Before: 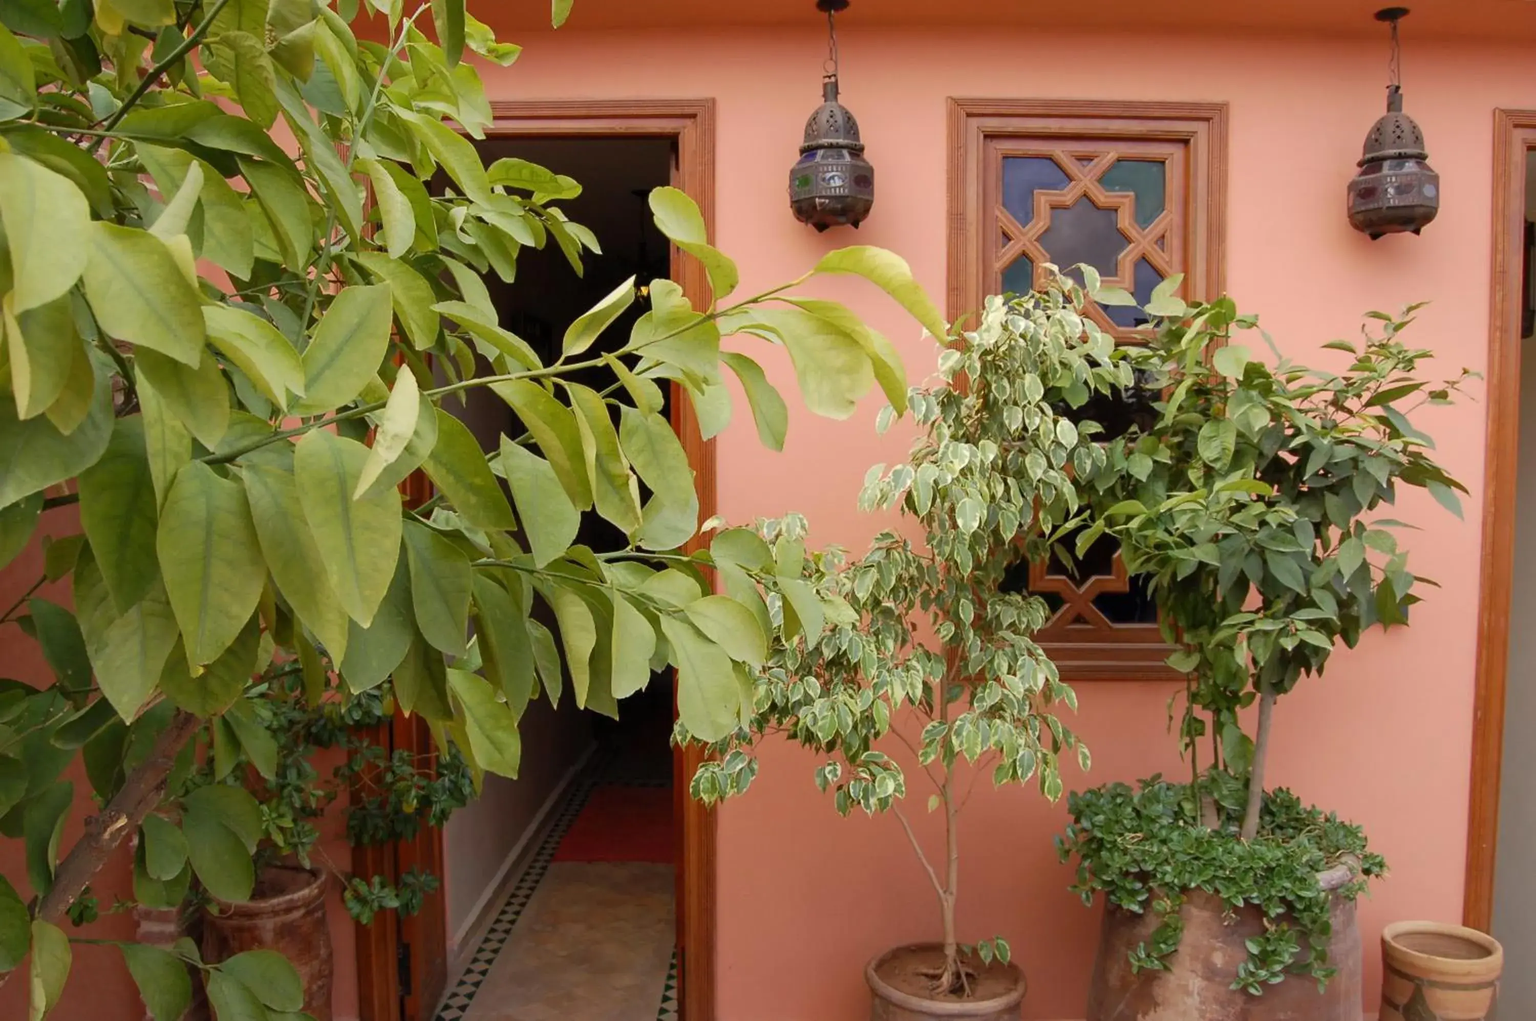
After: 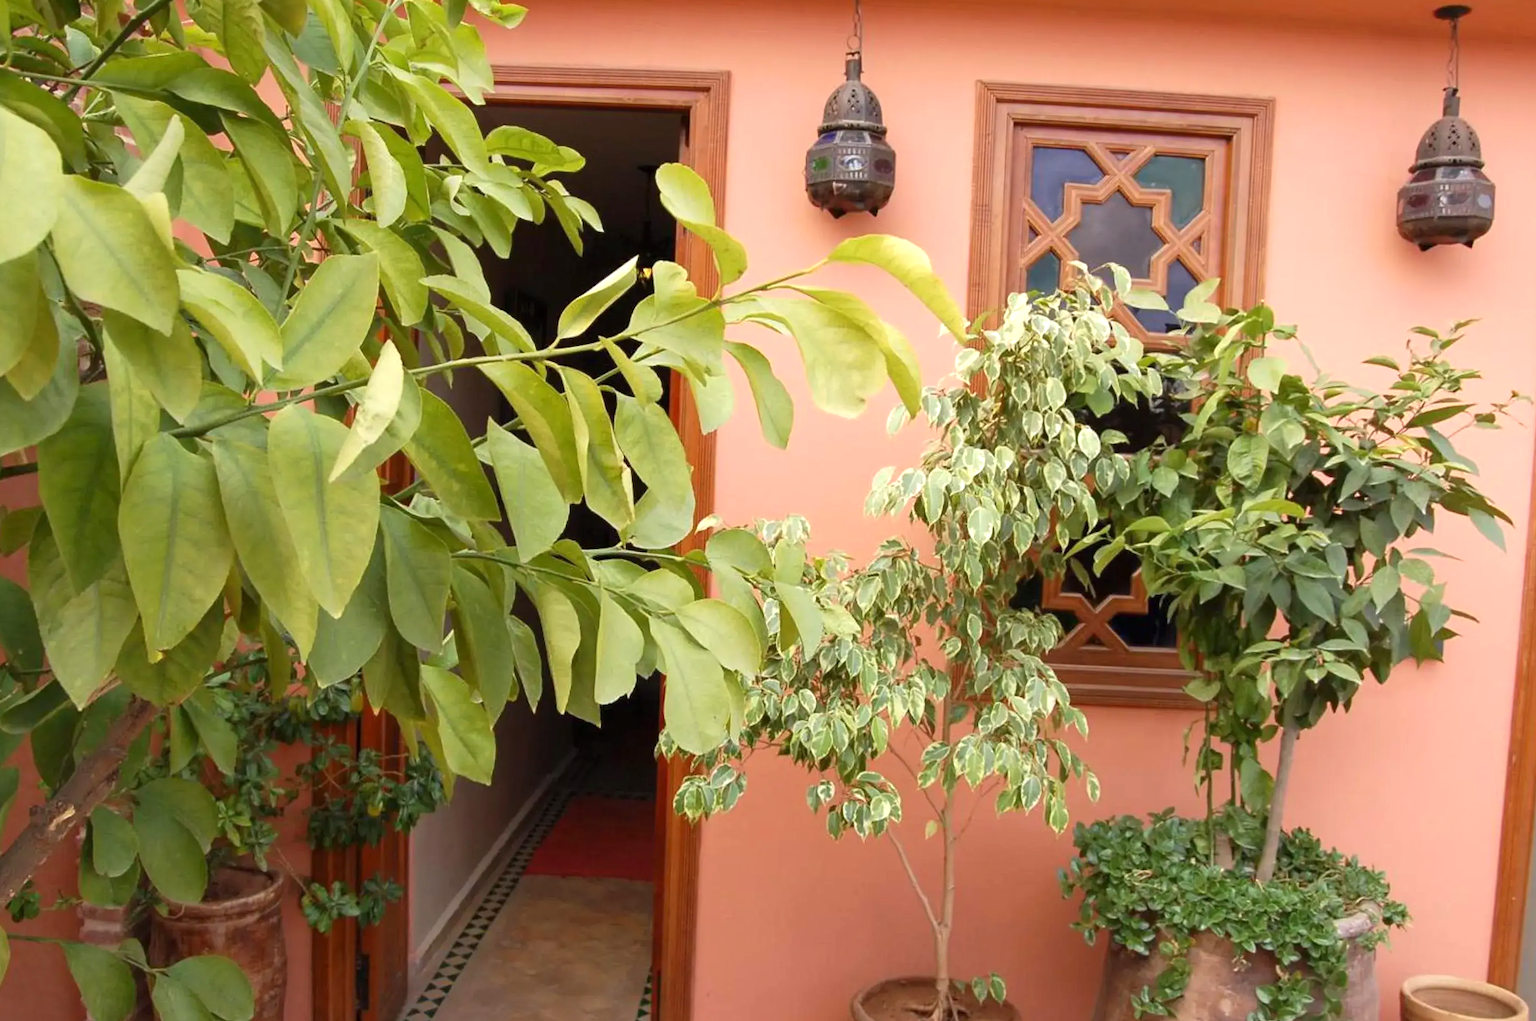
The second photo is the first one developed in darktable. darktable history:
crop and rotate: angle -2.38°
exposure: exposure 0.574 EV, compensate highlight preservation false
